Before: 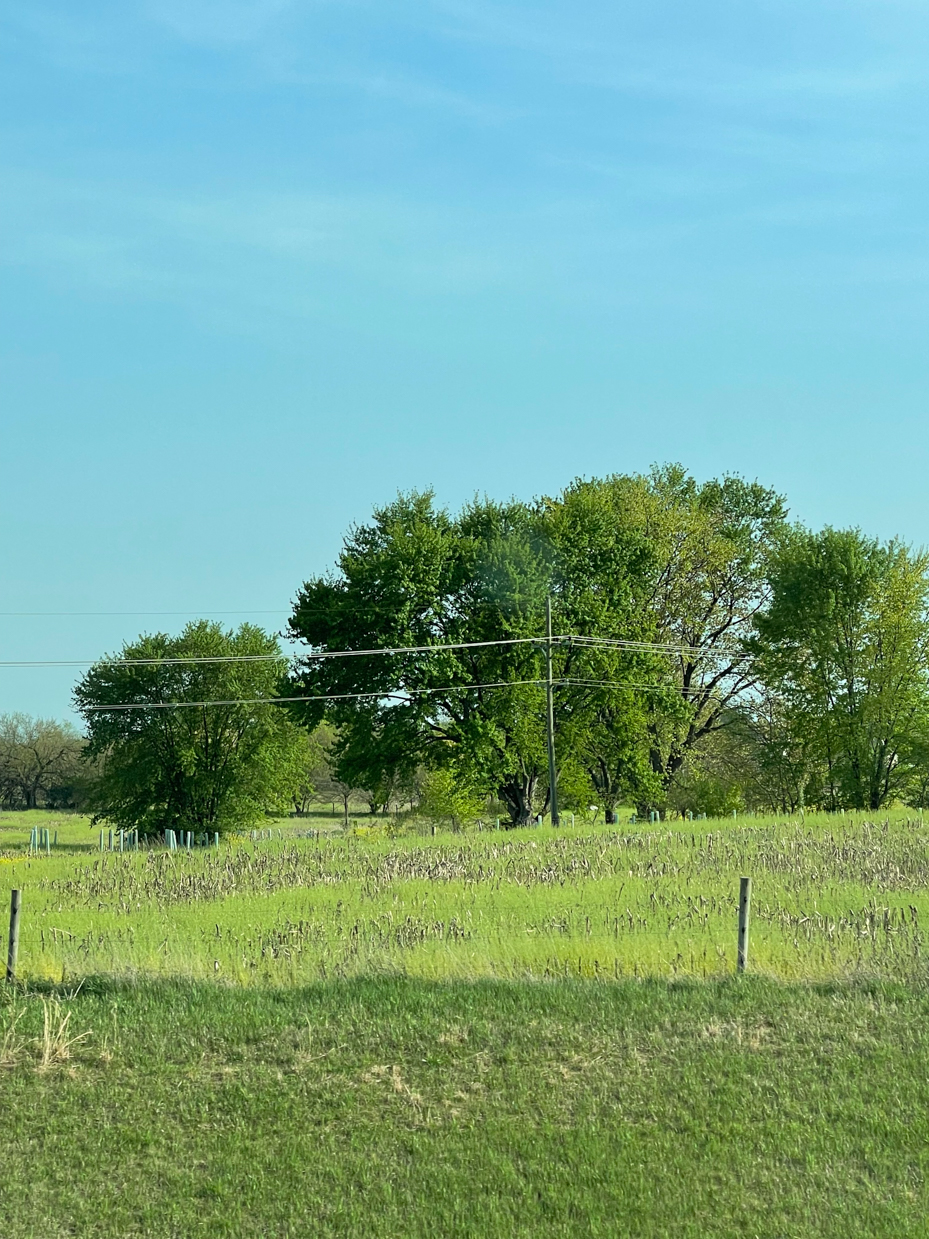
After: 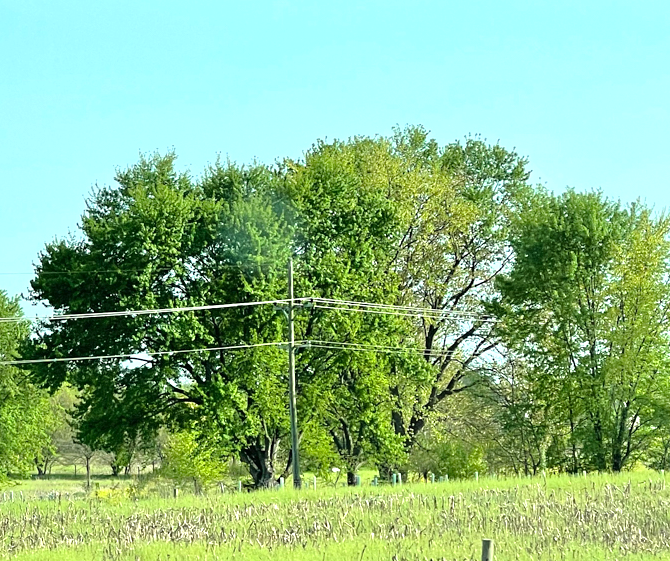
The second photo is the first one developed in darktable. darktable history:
crop and rotate: left 27.823%, top 27.421%, bottom 27.23%
local contrast: mode bilateral grid, contrast 10, coarseness 25, detail 115%, midtone range 0.2
exposure: exposure 0.607 EV, compensate exposure bias true, compensate highlight preservation false
tone equalizer: -8 EV 0.024 EV, -7 EV -0.042 EV, -6 EV 0.024 EV, -5 EV 0.049 EV, -4 EV 0.314 EV, -3 EV 0.678 EV, -2 EV 0.579 EV, -1 EV 0.169 EV, +0 EV 0.054 EV, mask exposure compensation -0.505 EV
